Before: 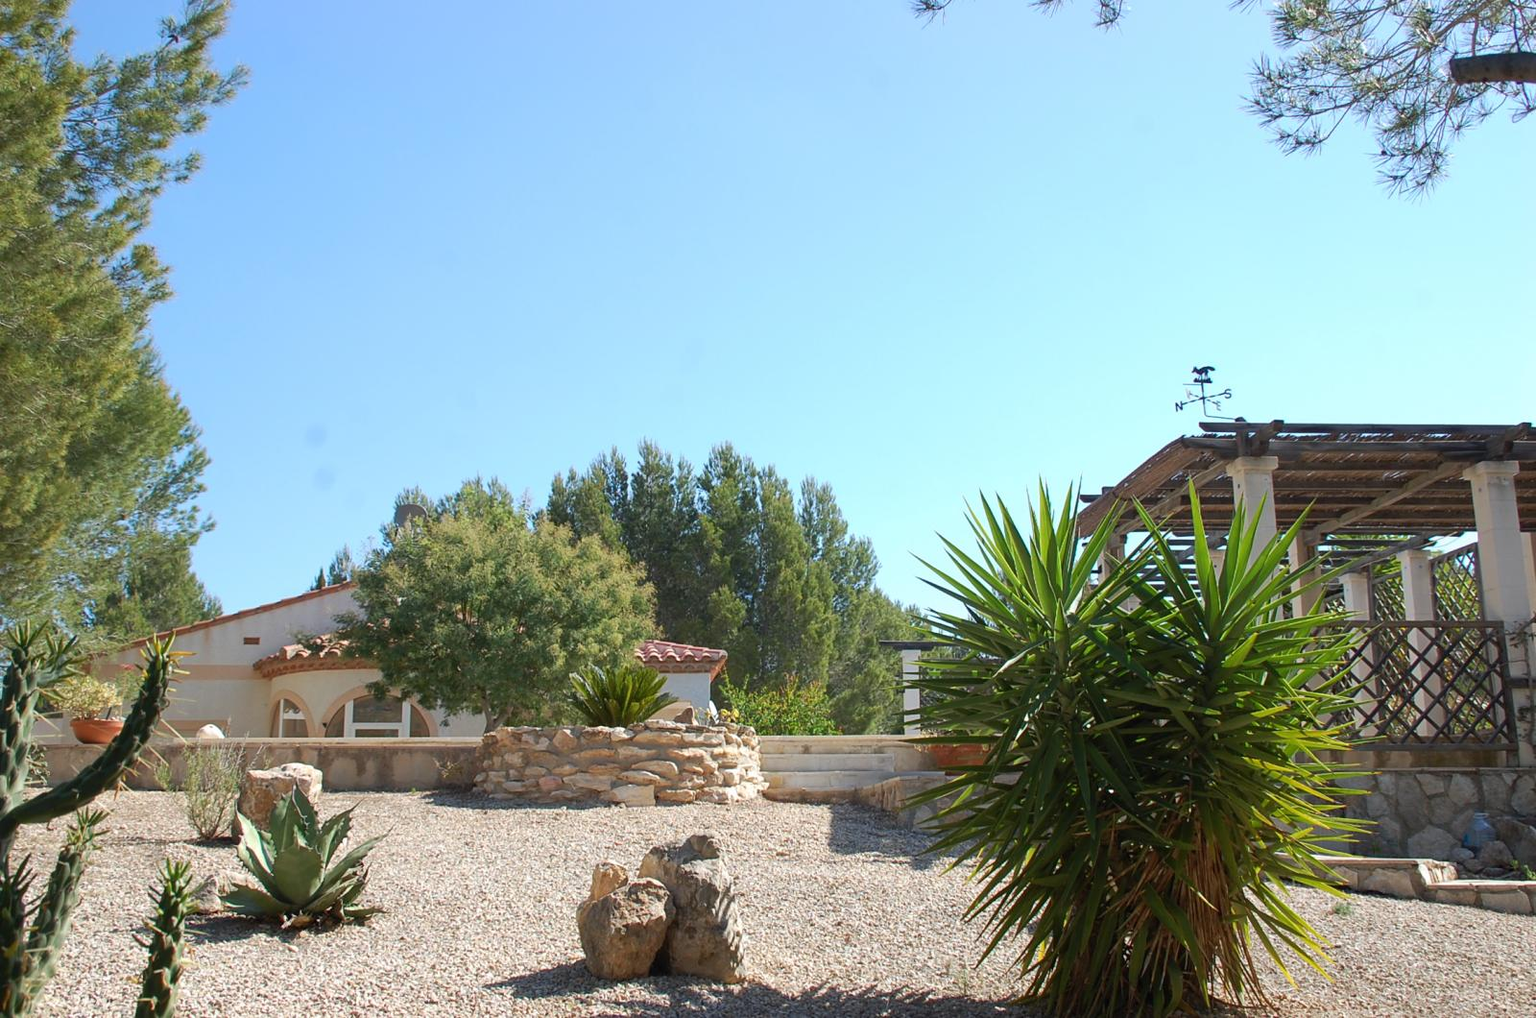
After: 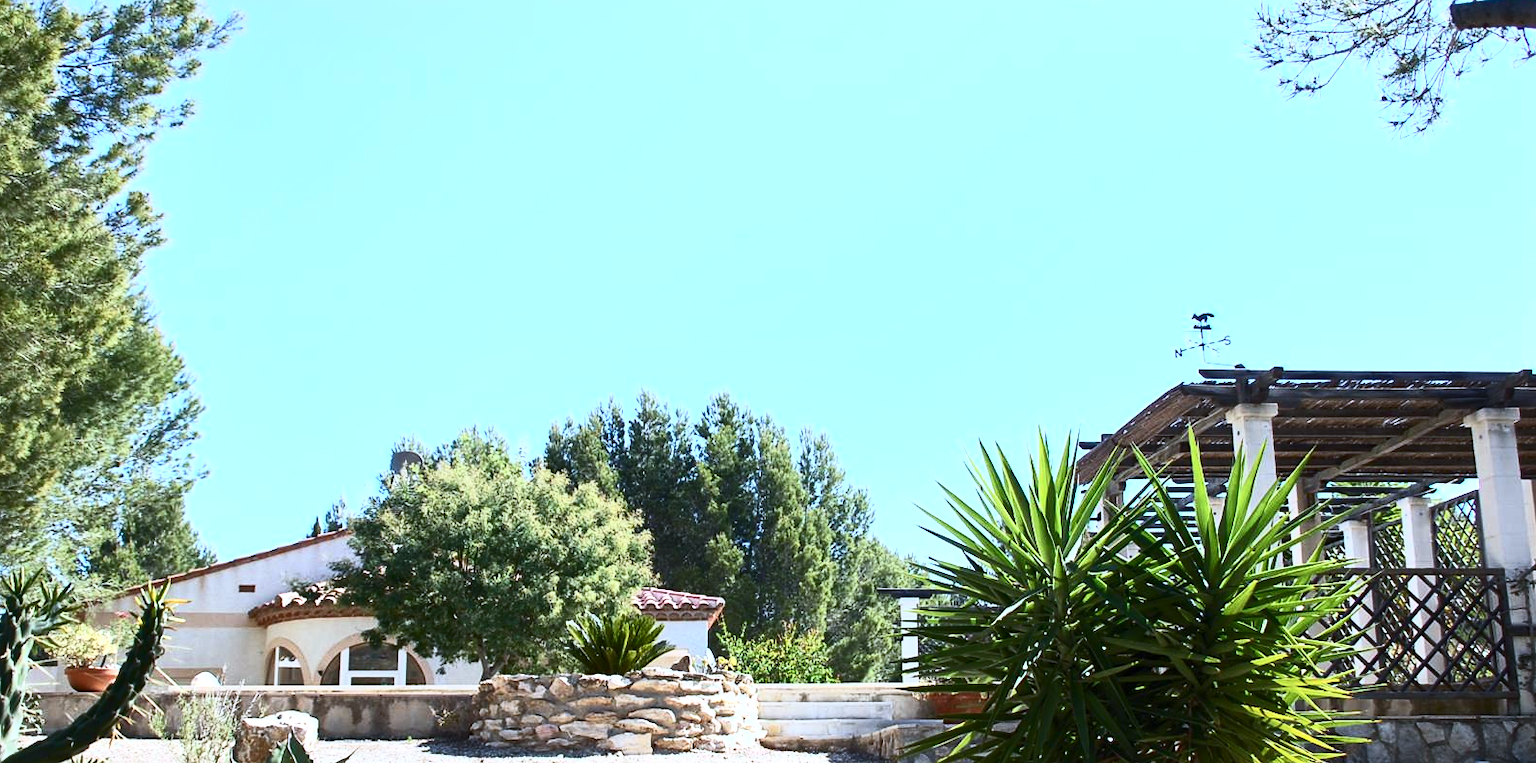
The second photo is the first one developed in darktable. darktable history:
white balance: red 0.926, green 1.003, blue 1.133
local contrast: mode bilateral grid, contrast 20, coarseness 50, detail 141%, midtone range 0.2
crop: left 0.387%, top 5.469%, bottom 19.809%
contrast brightness saturation: contrast 0.62, brightness 0.34, saturation 0.14
